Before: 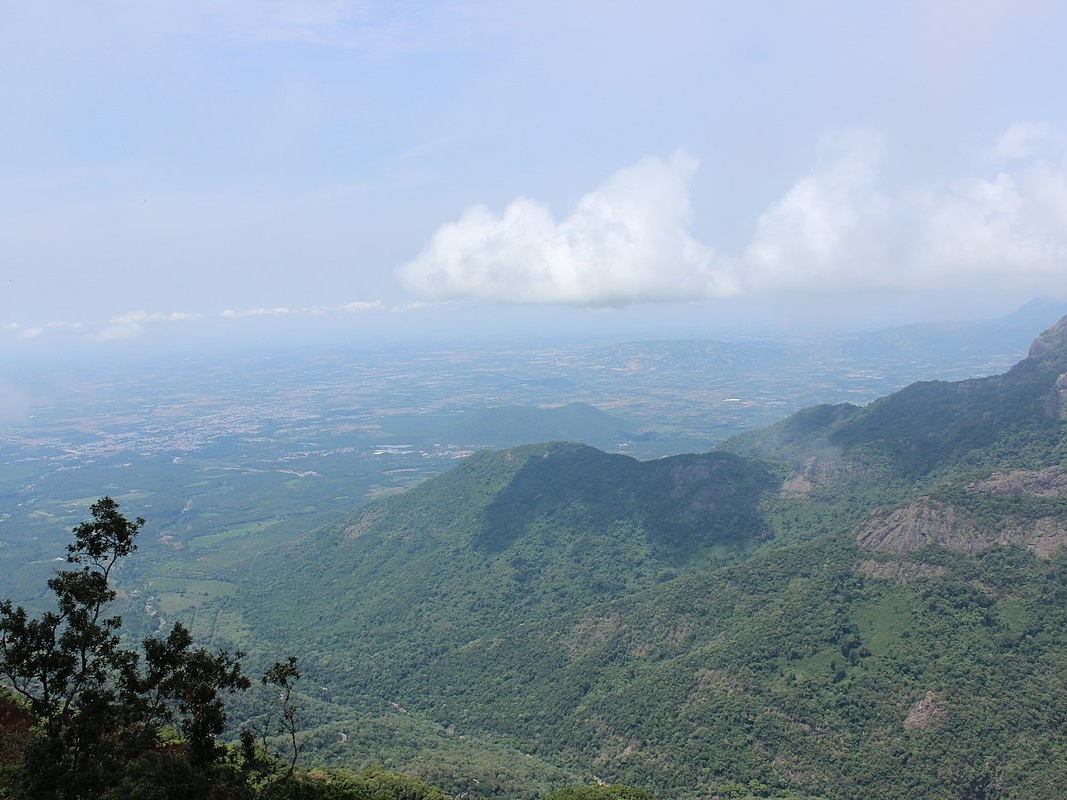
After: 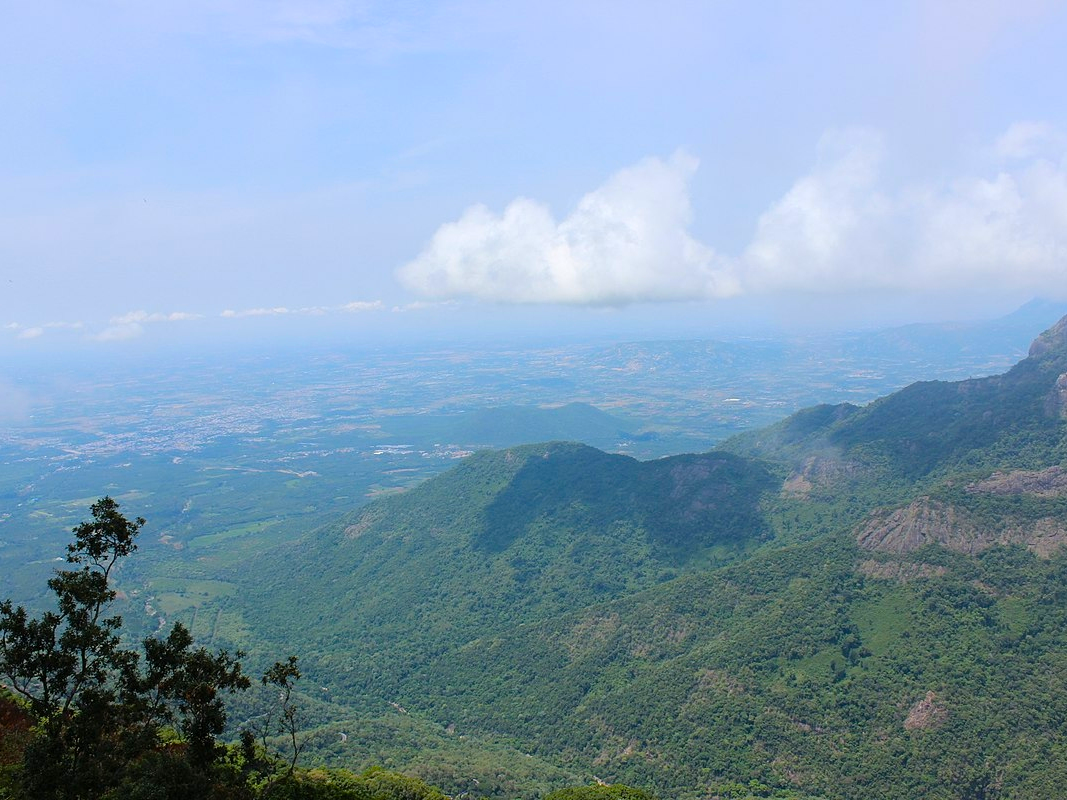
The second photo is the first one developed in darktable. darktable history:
color balance rgb: linear chroma grading › global chroma 15%, perceptual saturation grading › global saturation 30%
white balance: red 1, blue 1
tone equalizer: -8 EV 0.06 EV, smoothing diameter 25%, edges refinement/feathering 10, preserve details guided filter
